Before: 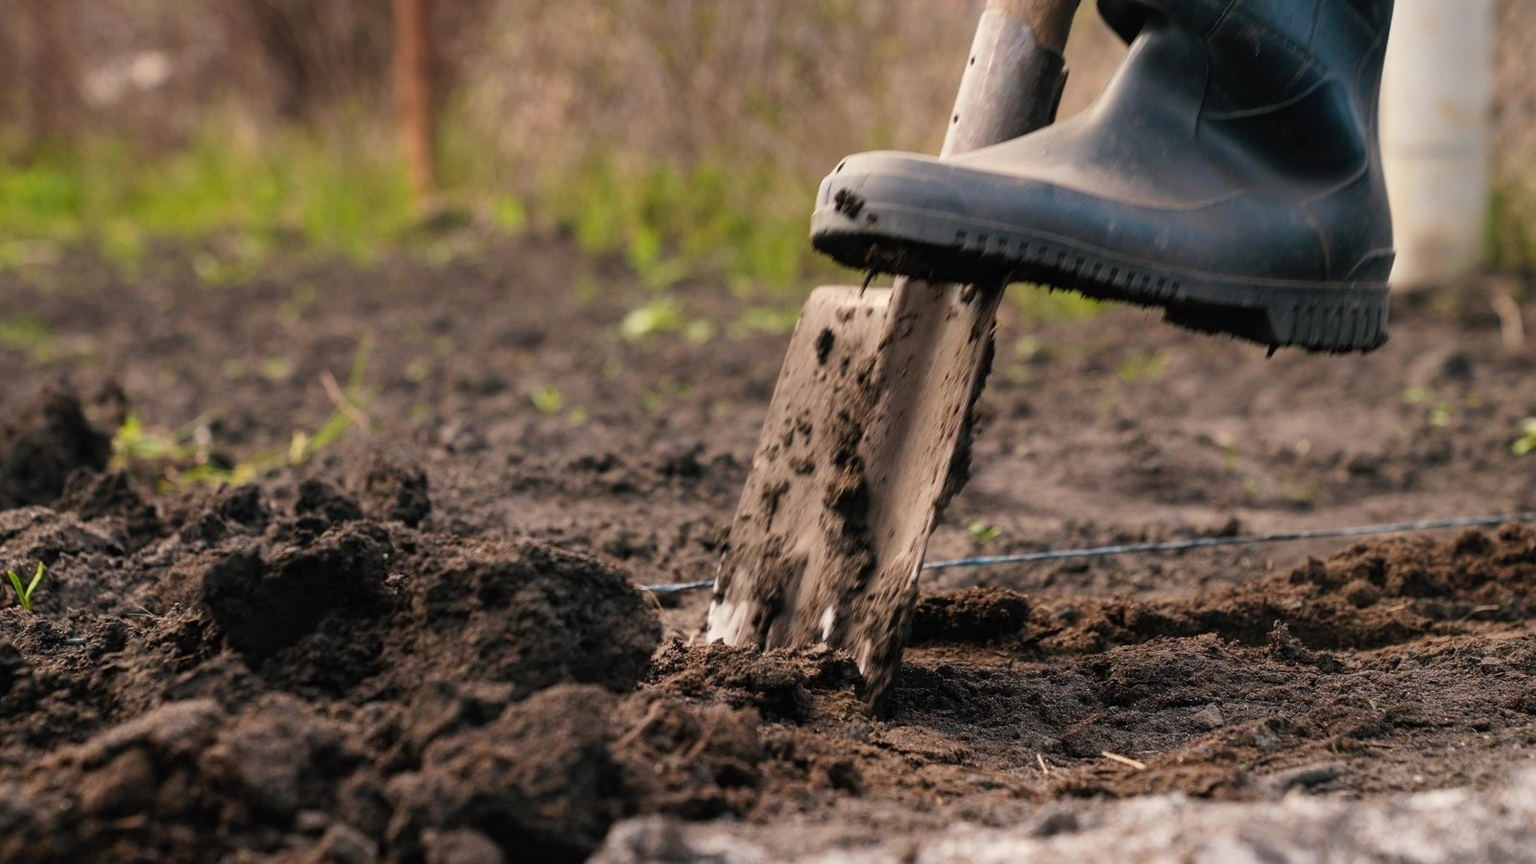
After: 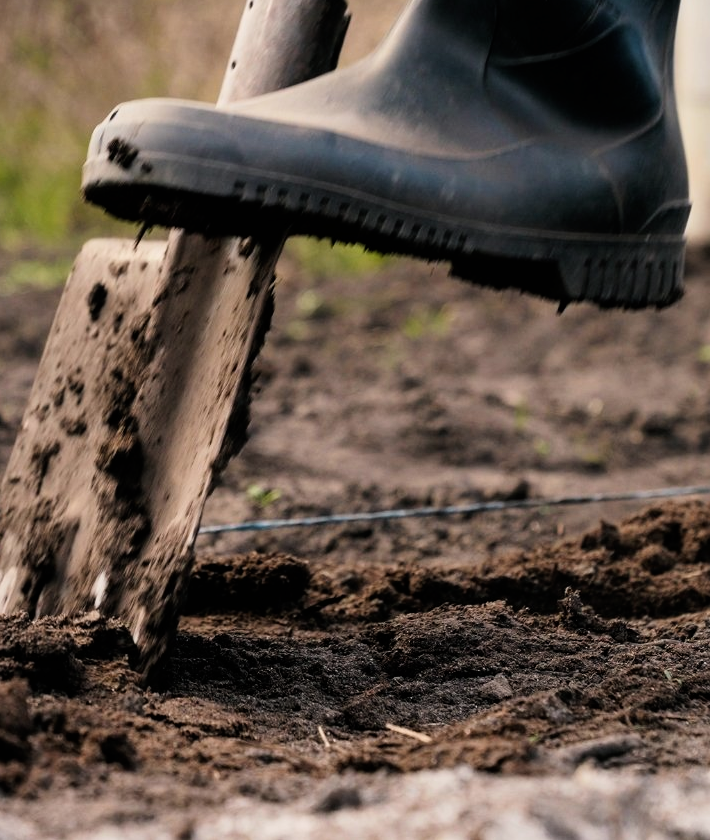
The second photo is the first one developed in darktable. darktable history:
filmic rgb: black relative exposure -8.07 EV, white relative exposure 3 EV, hardness 5.35, contrast 1.25
crop: left 47.628%, top 6.643%, right 7.874%
